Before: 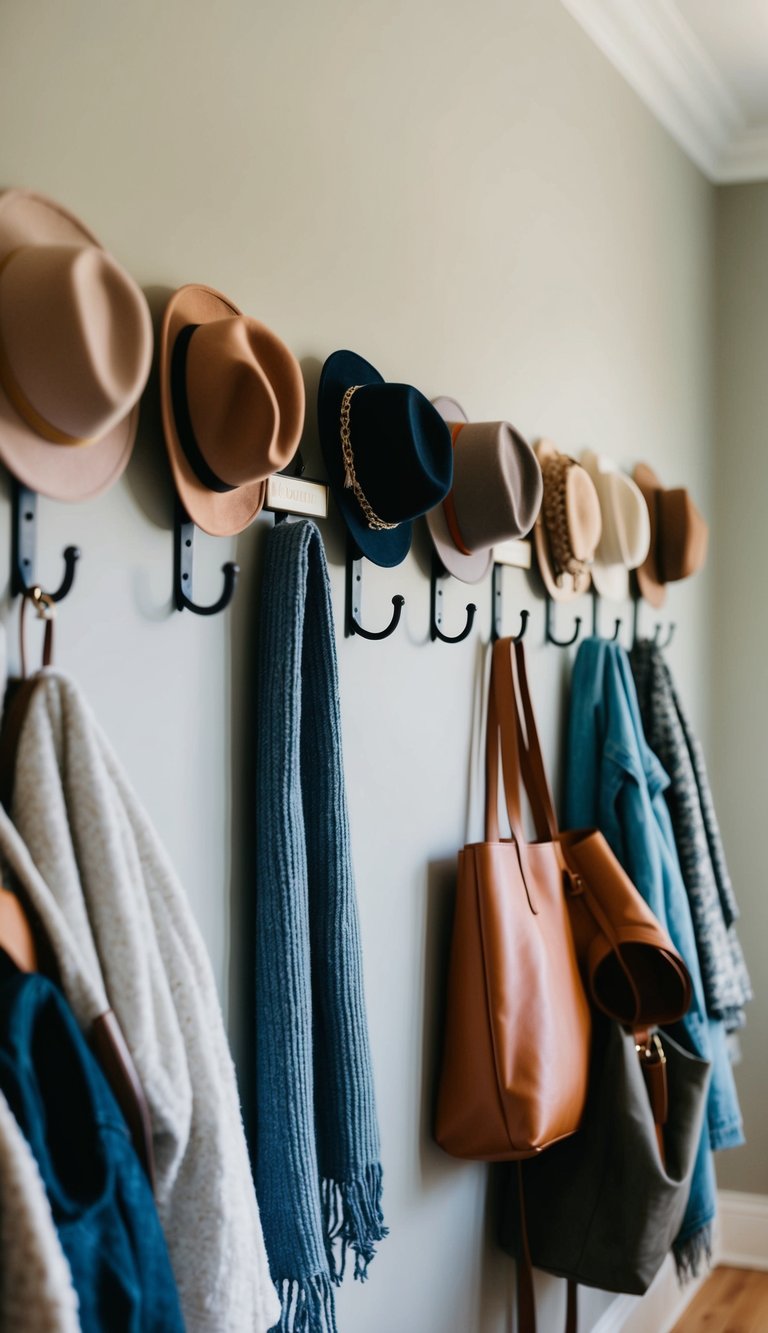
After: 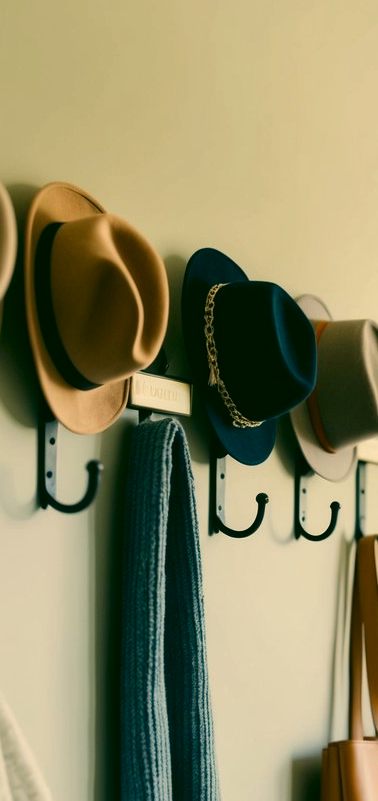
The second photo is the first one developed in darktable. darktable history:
color correction: highlights a* 5.3, highlights b* 24.26, shadows a* -15.58, shadows b* 4.02
crop: left 17.835%, top 7.675%, right 32.881%, bottom 32.213%
